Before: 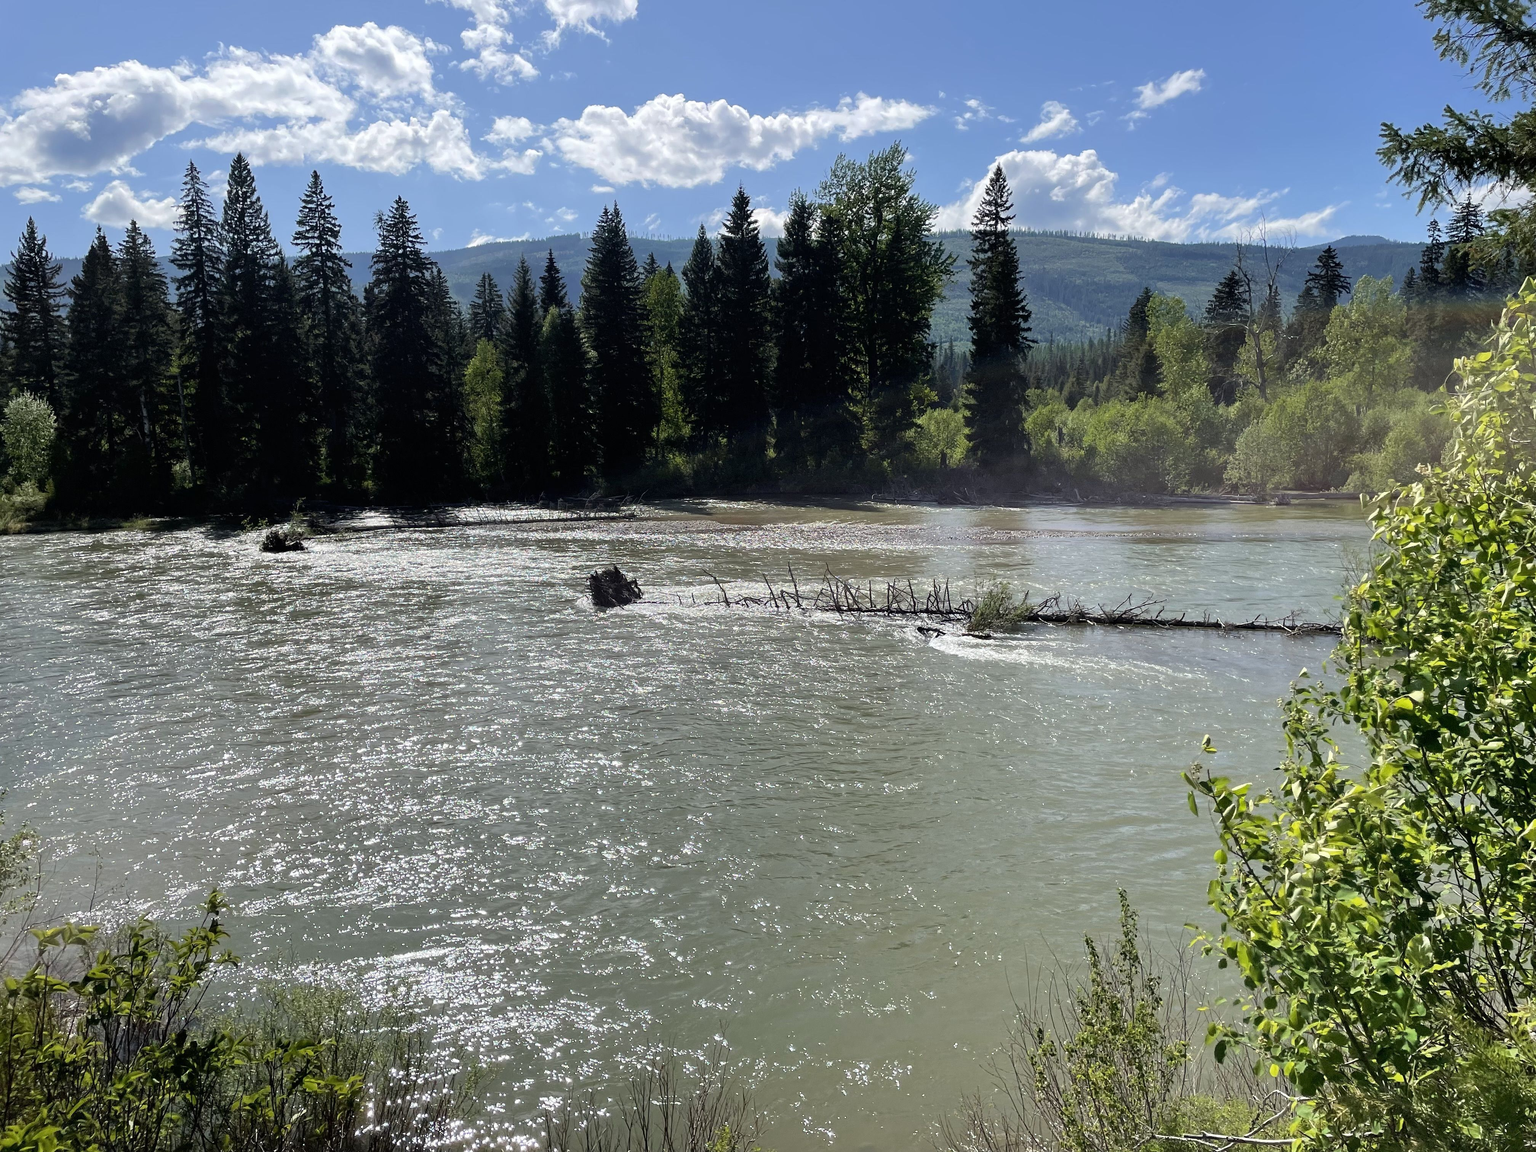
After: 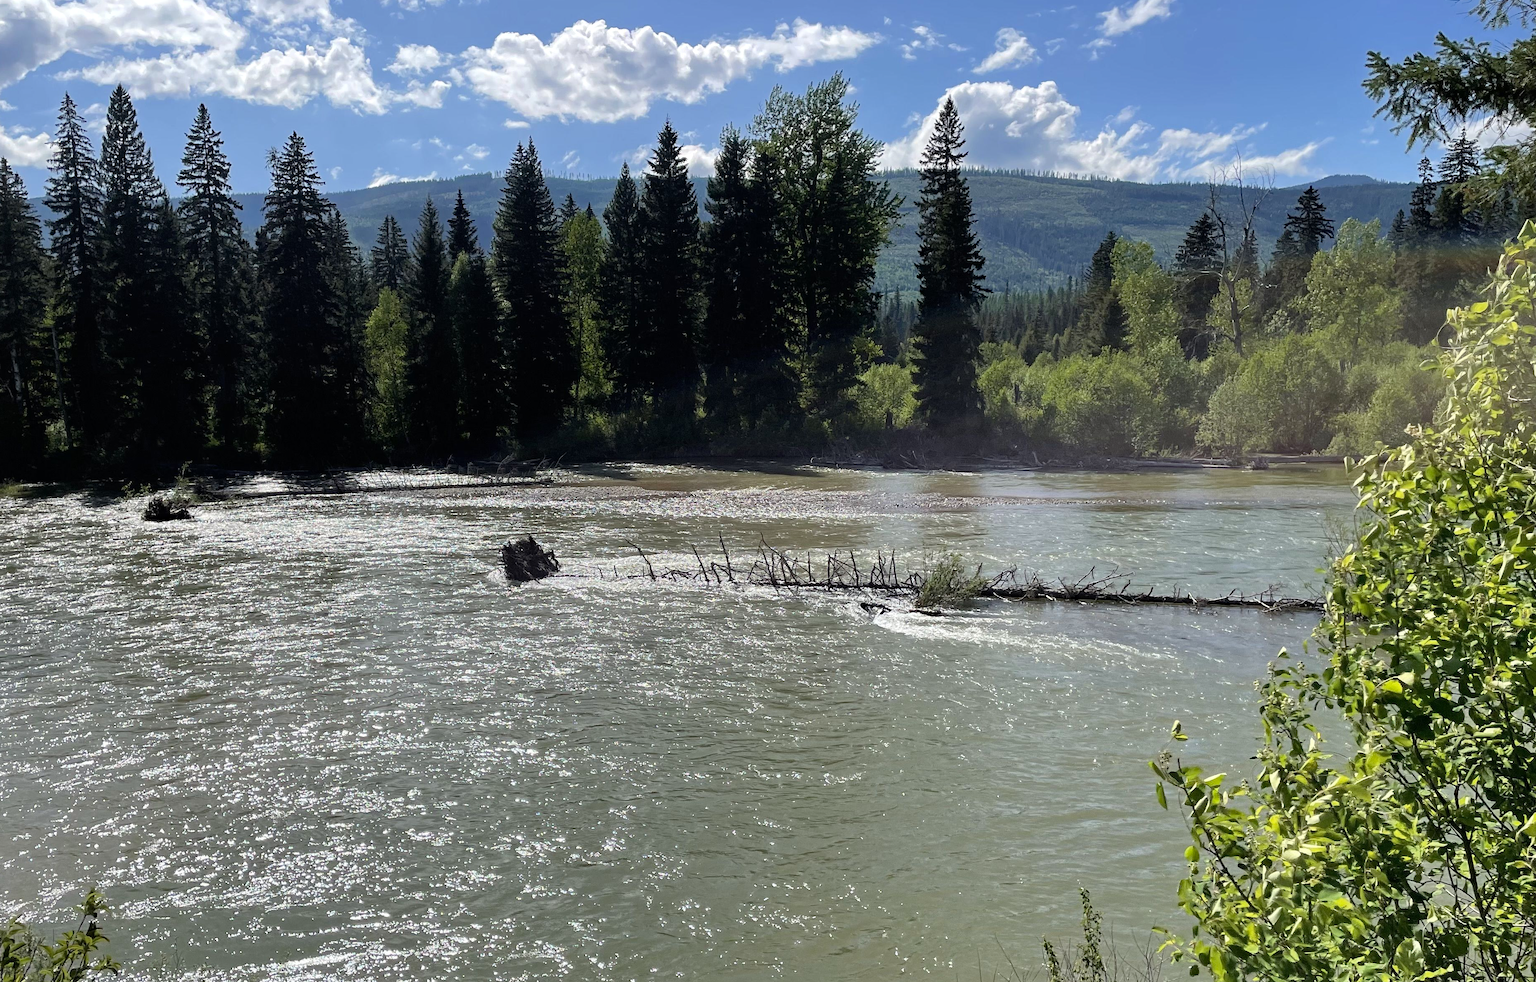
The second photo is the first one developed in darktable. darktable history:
crop: left 8.503%, top 6.612%, bottom 15.321%
haze removal: compatibility mode true
